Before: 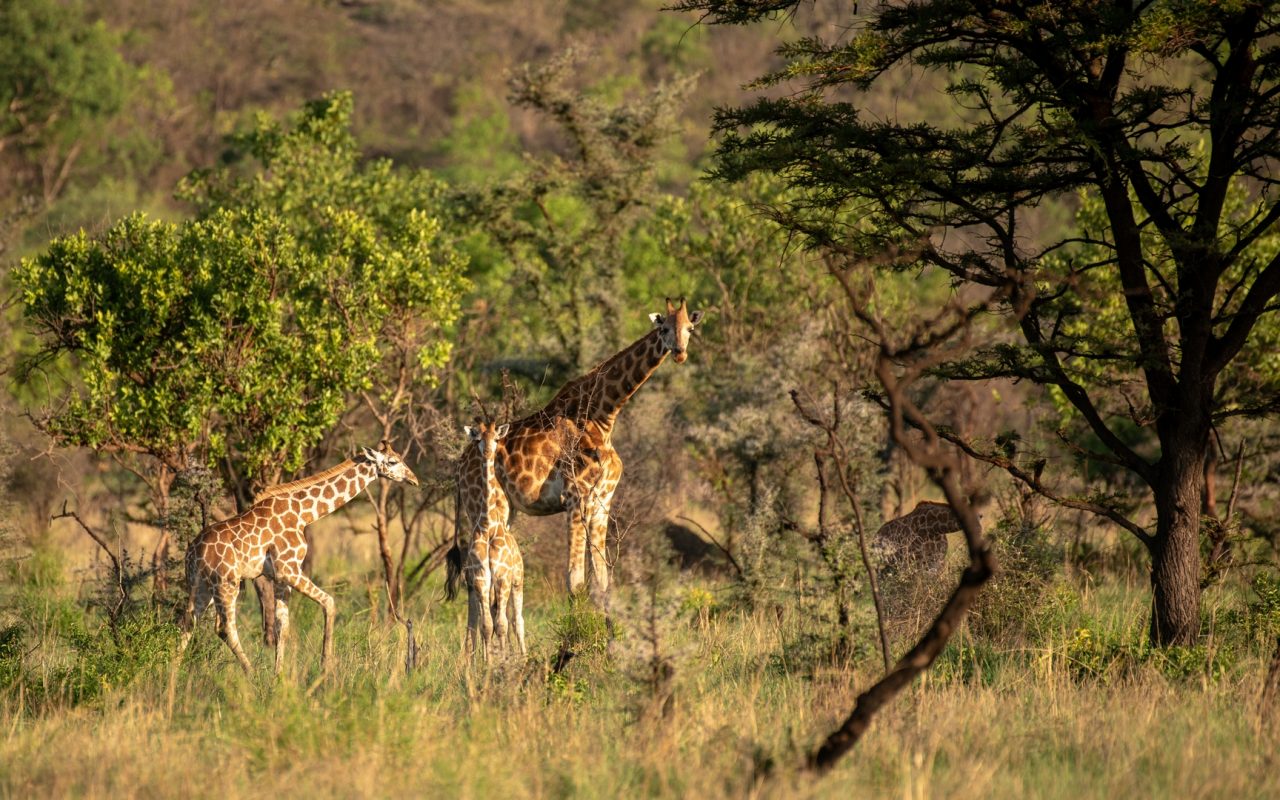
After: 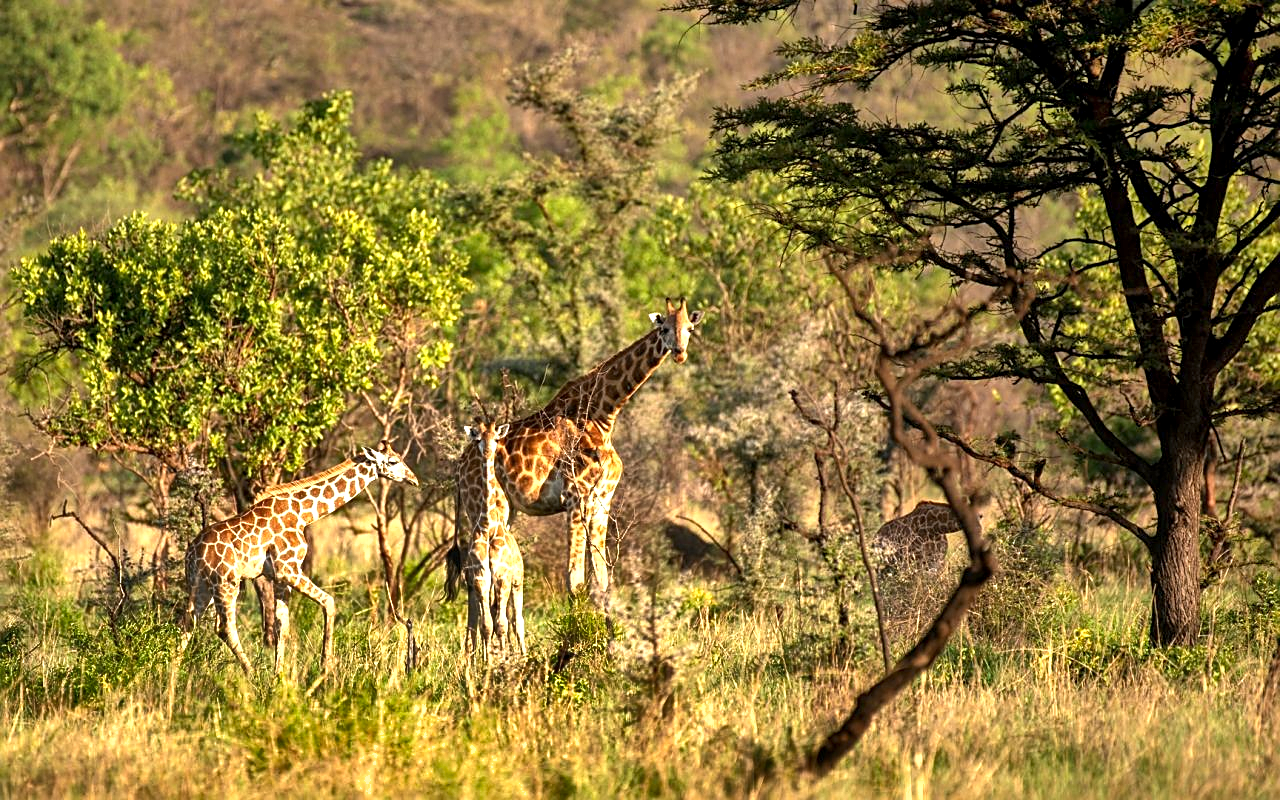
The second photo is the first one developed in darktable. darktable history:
sharpen: on, module defaults
shadows and highlights: white point adjustment -3.64, highlights -63.34, highlights color adjustment 42%, soften with gaussian
exposure: black level correction 0.001, exposure 1.05 EV, compensate exposure bias true, compensate highlight preservation false
